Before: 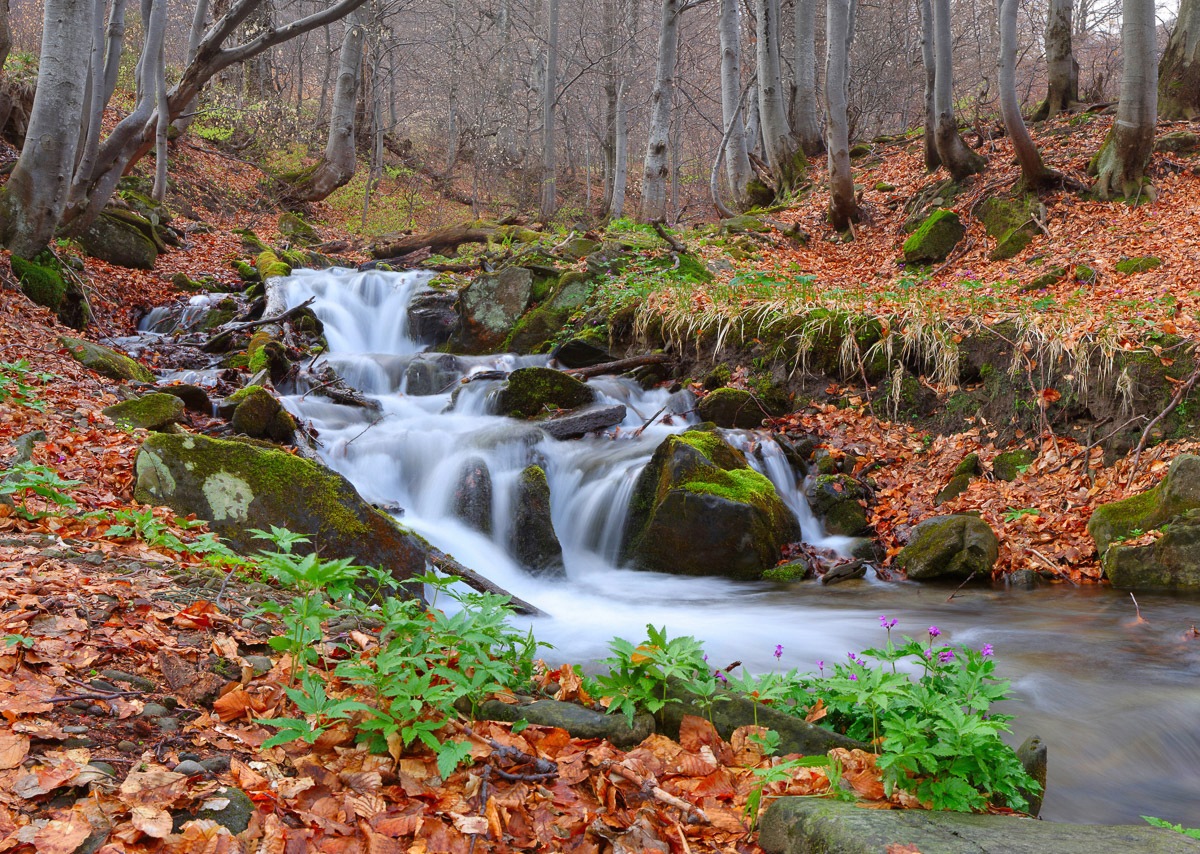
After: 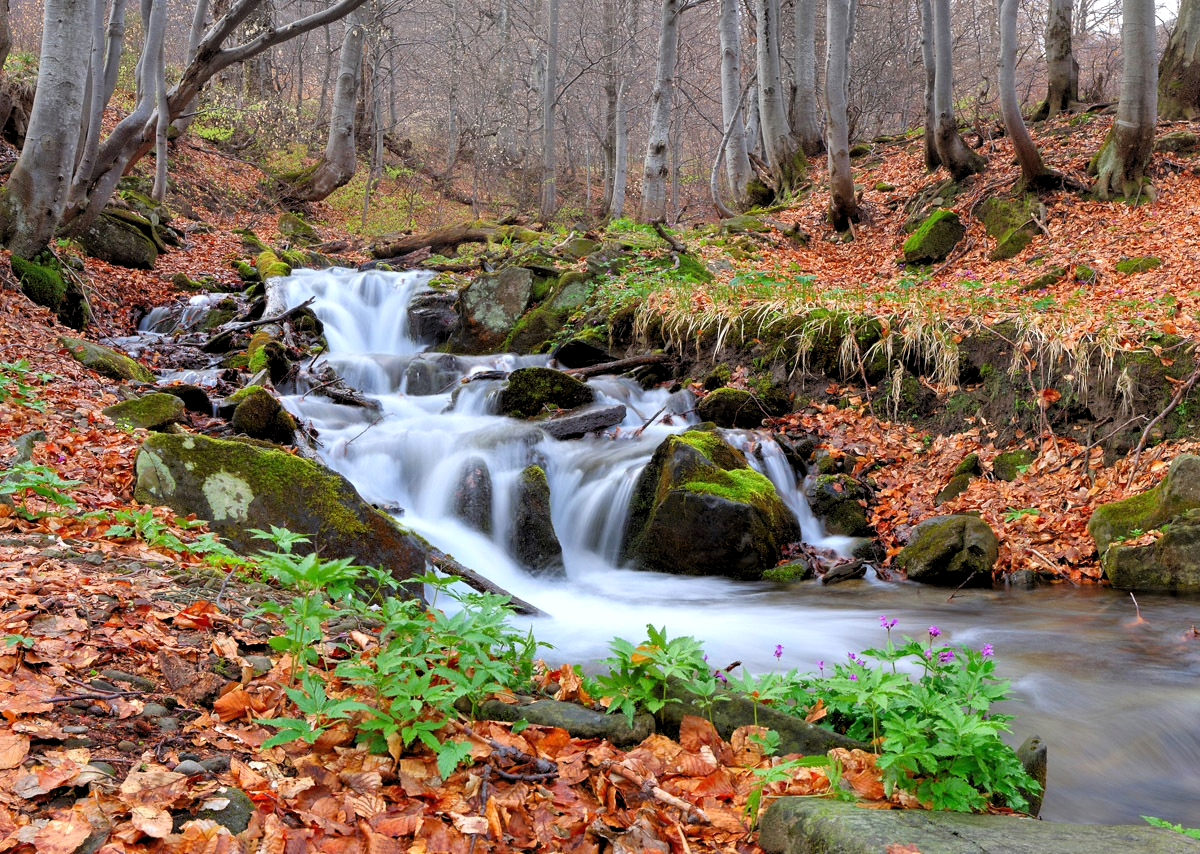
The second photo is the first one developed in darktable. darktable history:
shadows and highlights: low approximation 0.01, soften with gaussian
rgb levels: levels [[0.01, 0.419, 0.839], [0, 0.5, 1], [0, 0.5, 1]]
